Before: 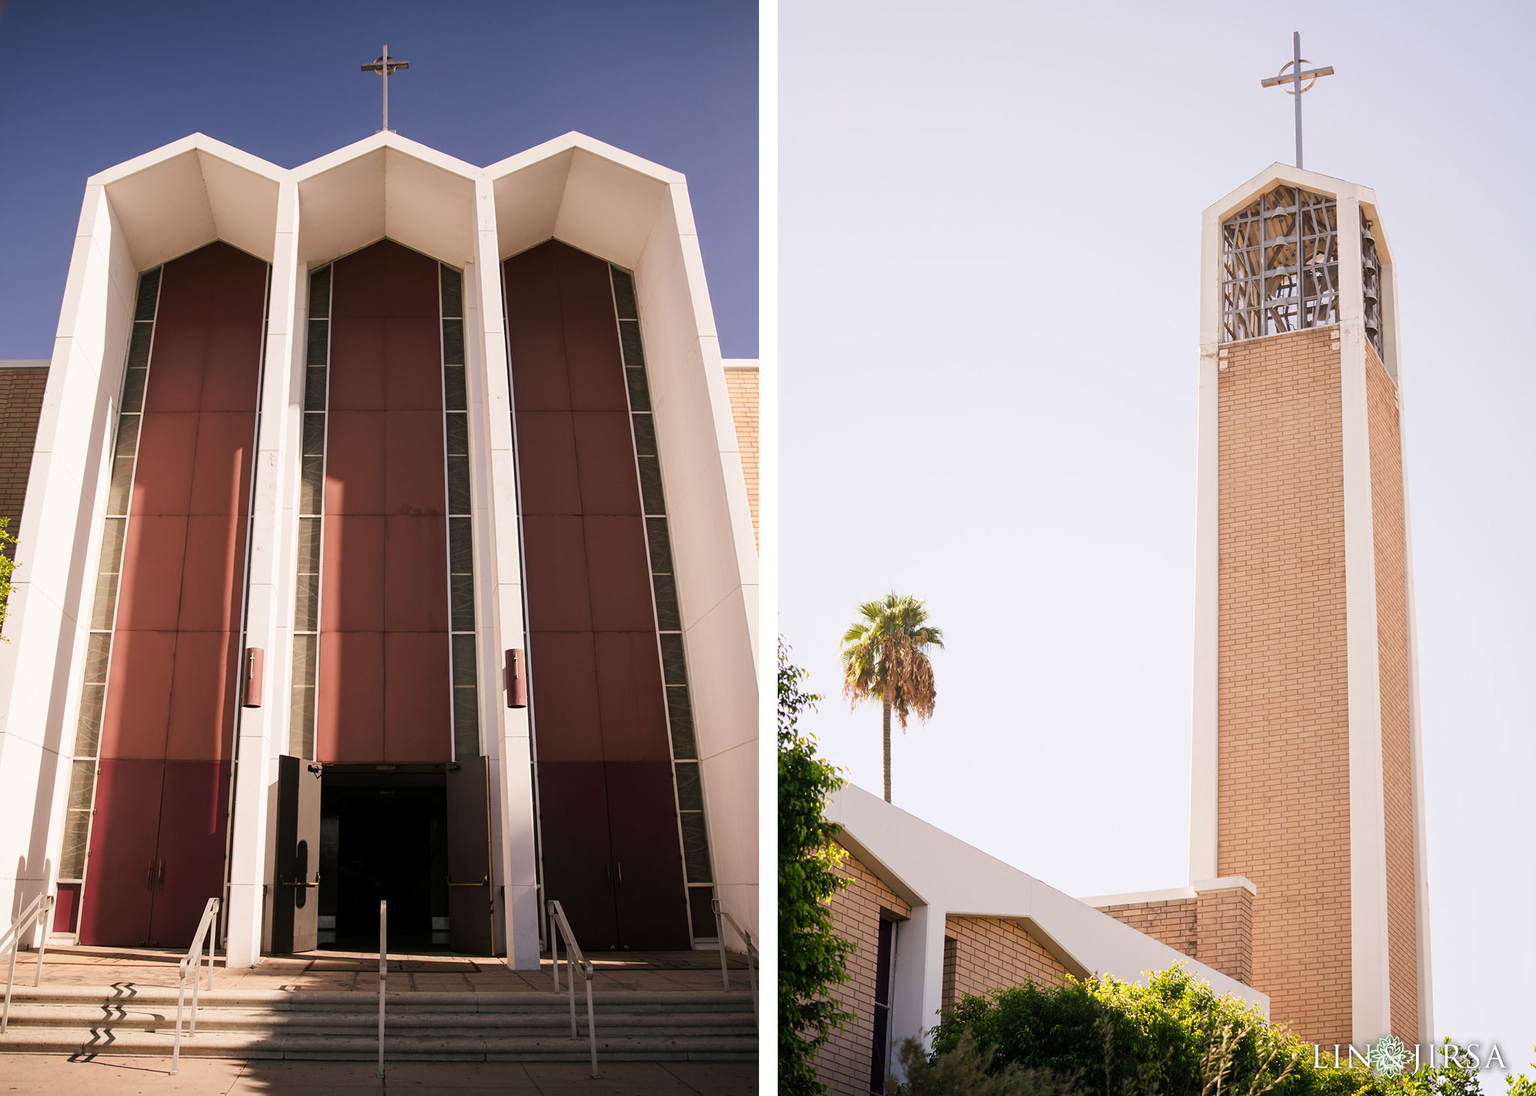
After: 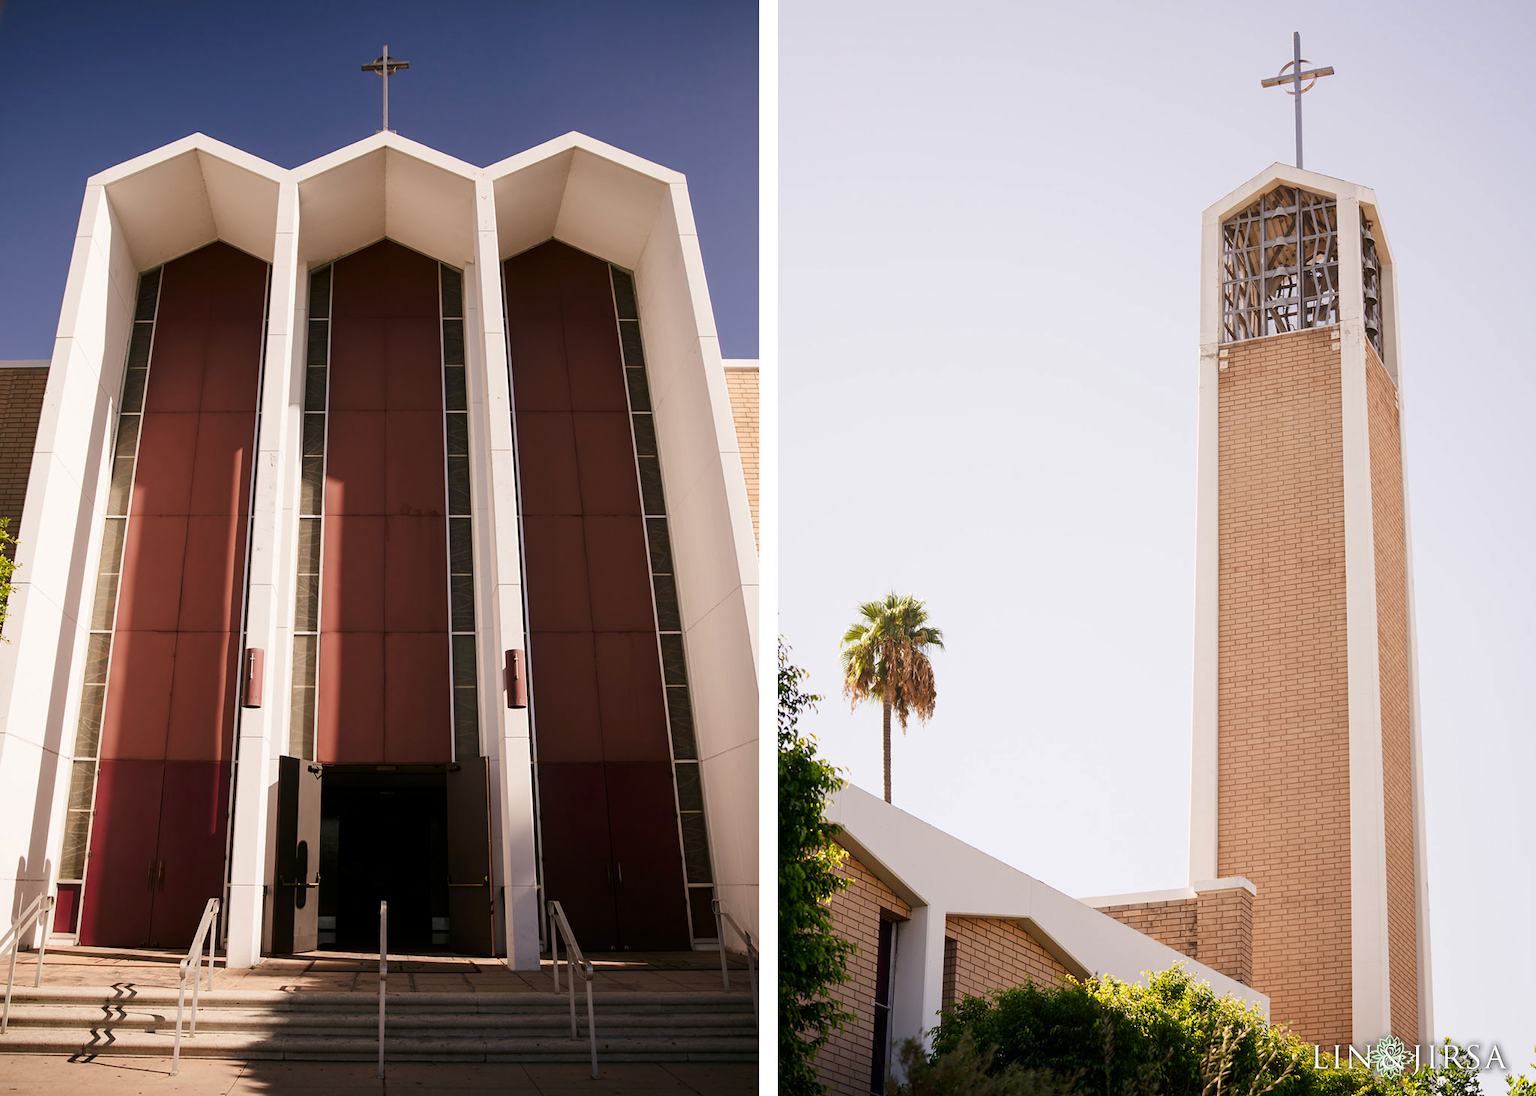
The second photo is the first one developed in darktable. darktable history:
contrast brightness saturation: brightness -0.095
